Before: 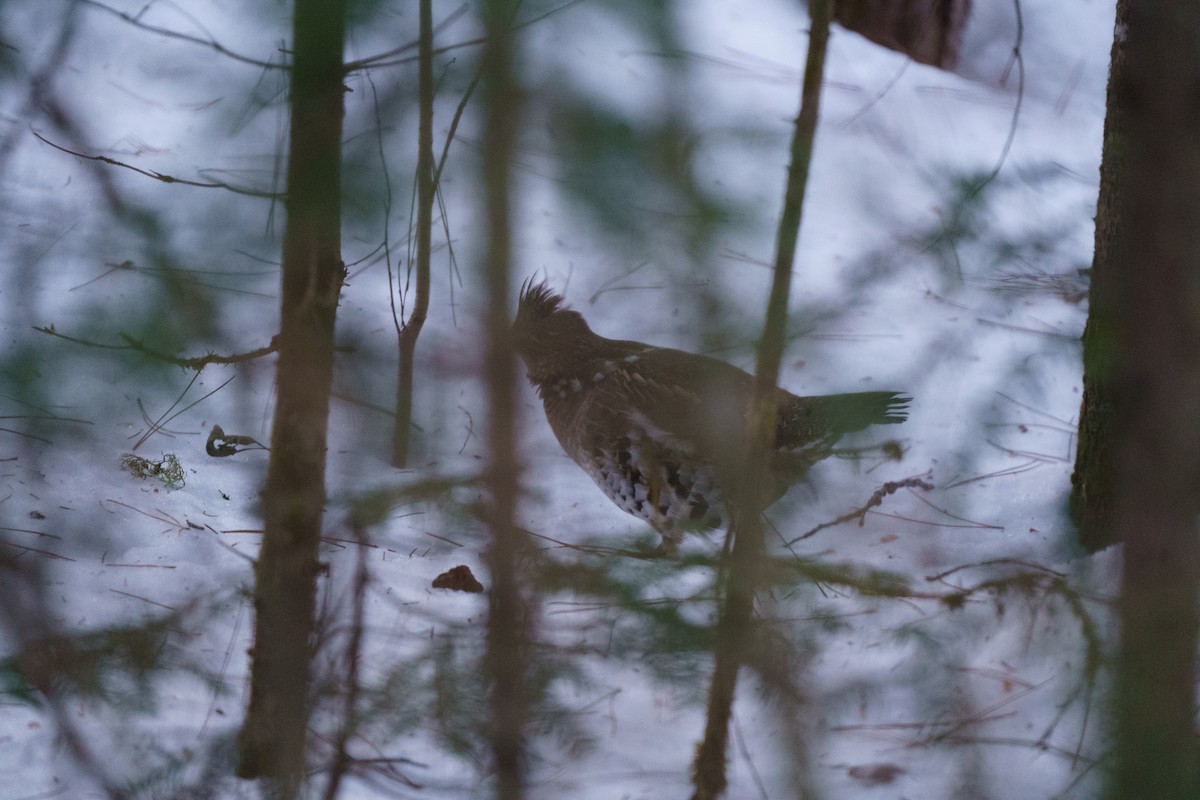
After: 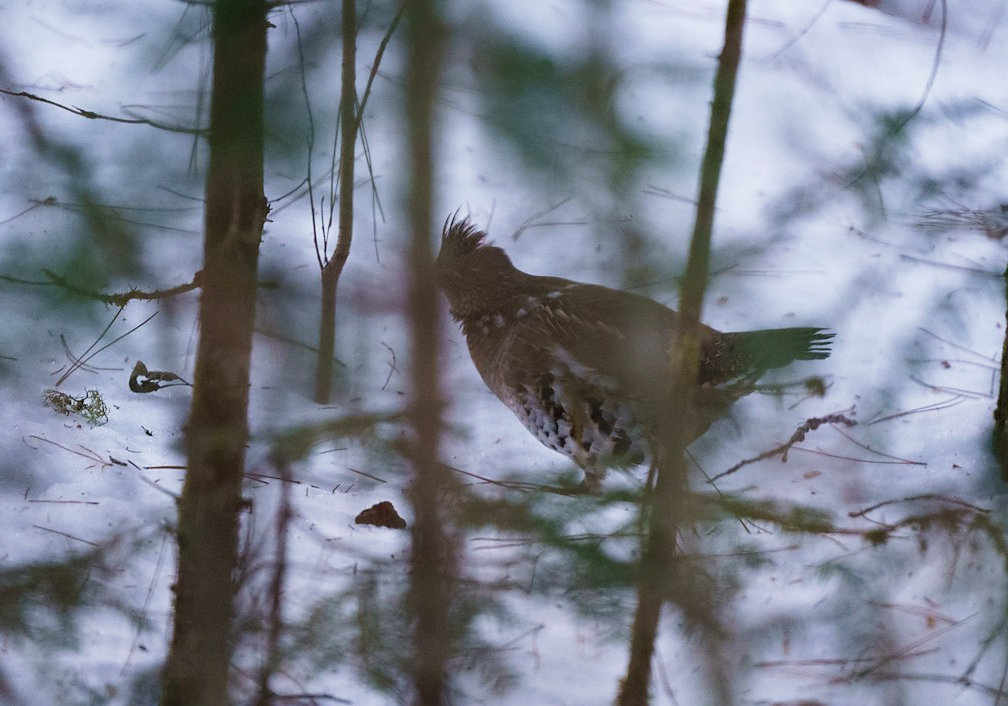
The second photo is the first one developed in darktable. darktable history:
sharpen: radius 1.495, amount 0.411, threshold 1.552
crop: left 6.453%, top 8.011%, right 9.533%, bottom 3.614%
tone curve: curves: ch0 [(0, 0) (0.051, 0.03) (0.096, 0.071) (0.243, 0.246) (0.461, 0.515) (0.605, 0.692) (0.761, 0.85) (0.881, 0.933) (1, 0.984)]; ch1 [(0, 0) (0.1, 0.038) (0.318, 0.243) (0.431, 0.384) (0.488, 0.475) (0.499, 0.499) (0.534, 0.546) (0.567, 0.592) (0.601, 0.632) (0.734, 0.809) (1, 1)]; ch2 [(0, 0) (0.297, 0.257) (0.414, 0.379) (0.453, 0.45) (0.479, 0.483) (0.504, 0.499) (0.52, 0.519) (0.541, 0.554) (0.614, 0.652) (0.817, 0.874) (1, 1)], preserve colors none
